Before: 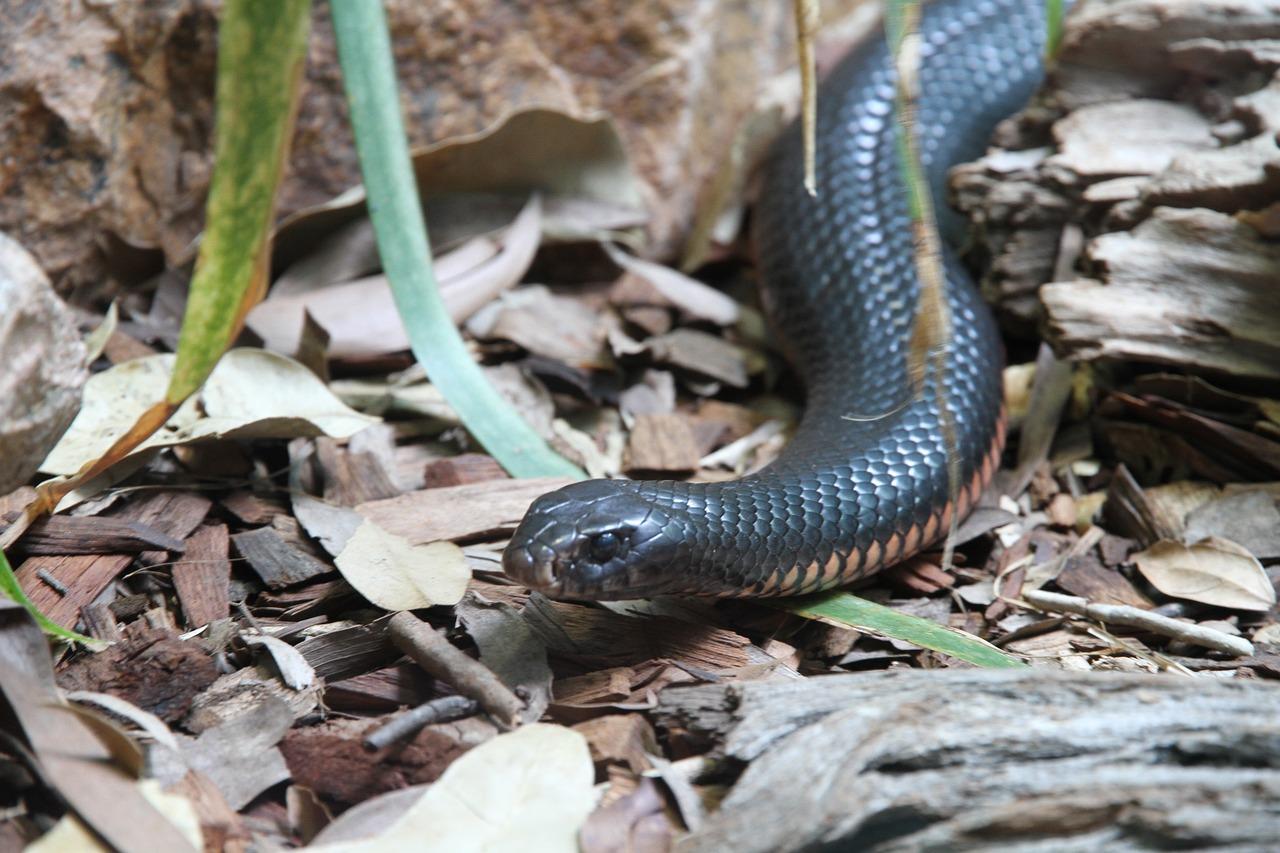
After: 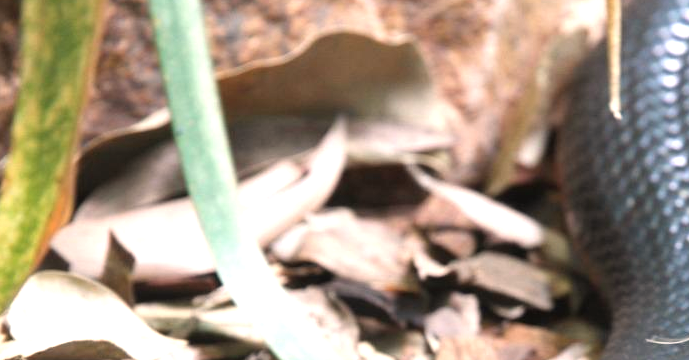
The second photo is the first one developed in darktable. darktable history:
crop: left 15.306%, top 9.065%, right 30.789%, bottom 48.638%
exposure: black level correction 0, exposure 0.7 EV, compensate exposure bias true, compensate highlight preservation false
white balance: red 1.127, blue 0.943
